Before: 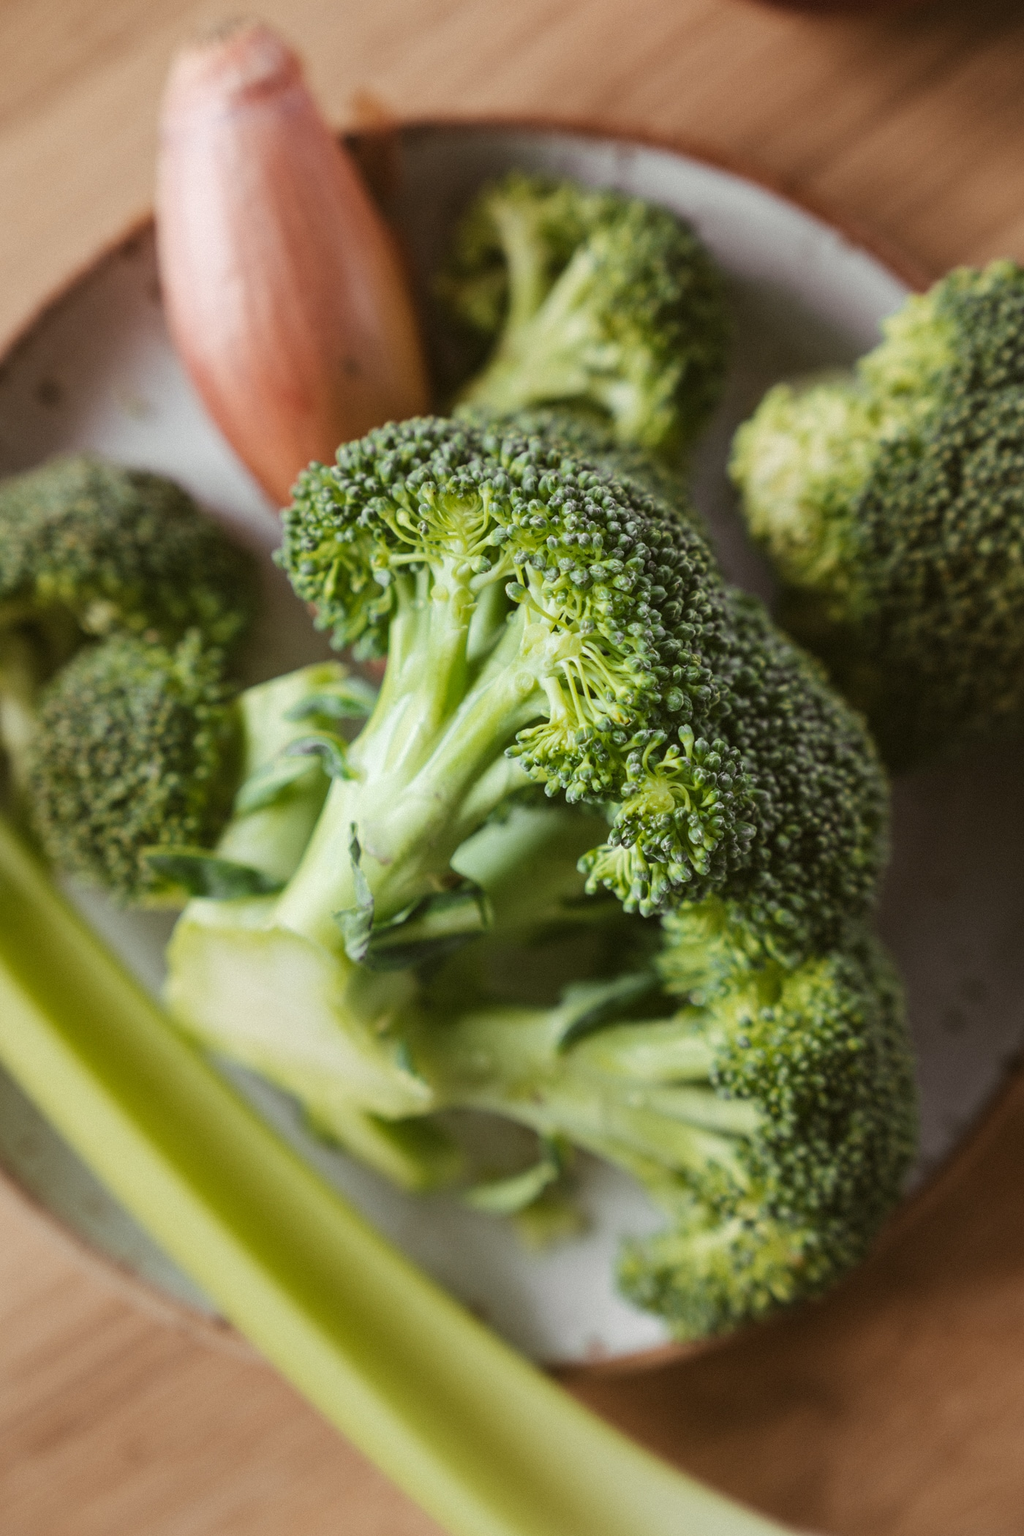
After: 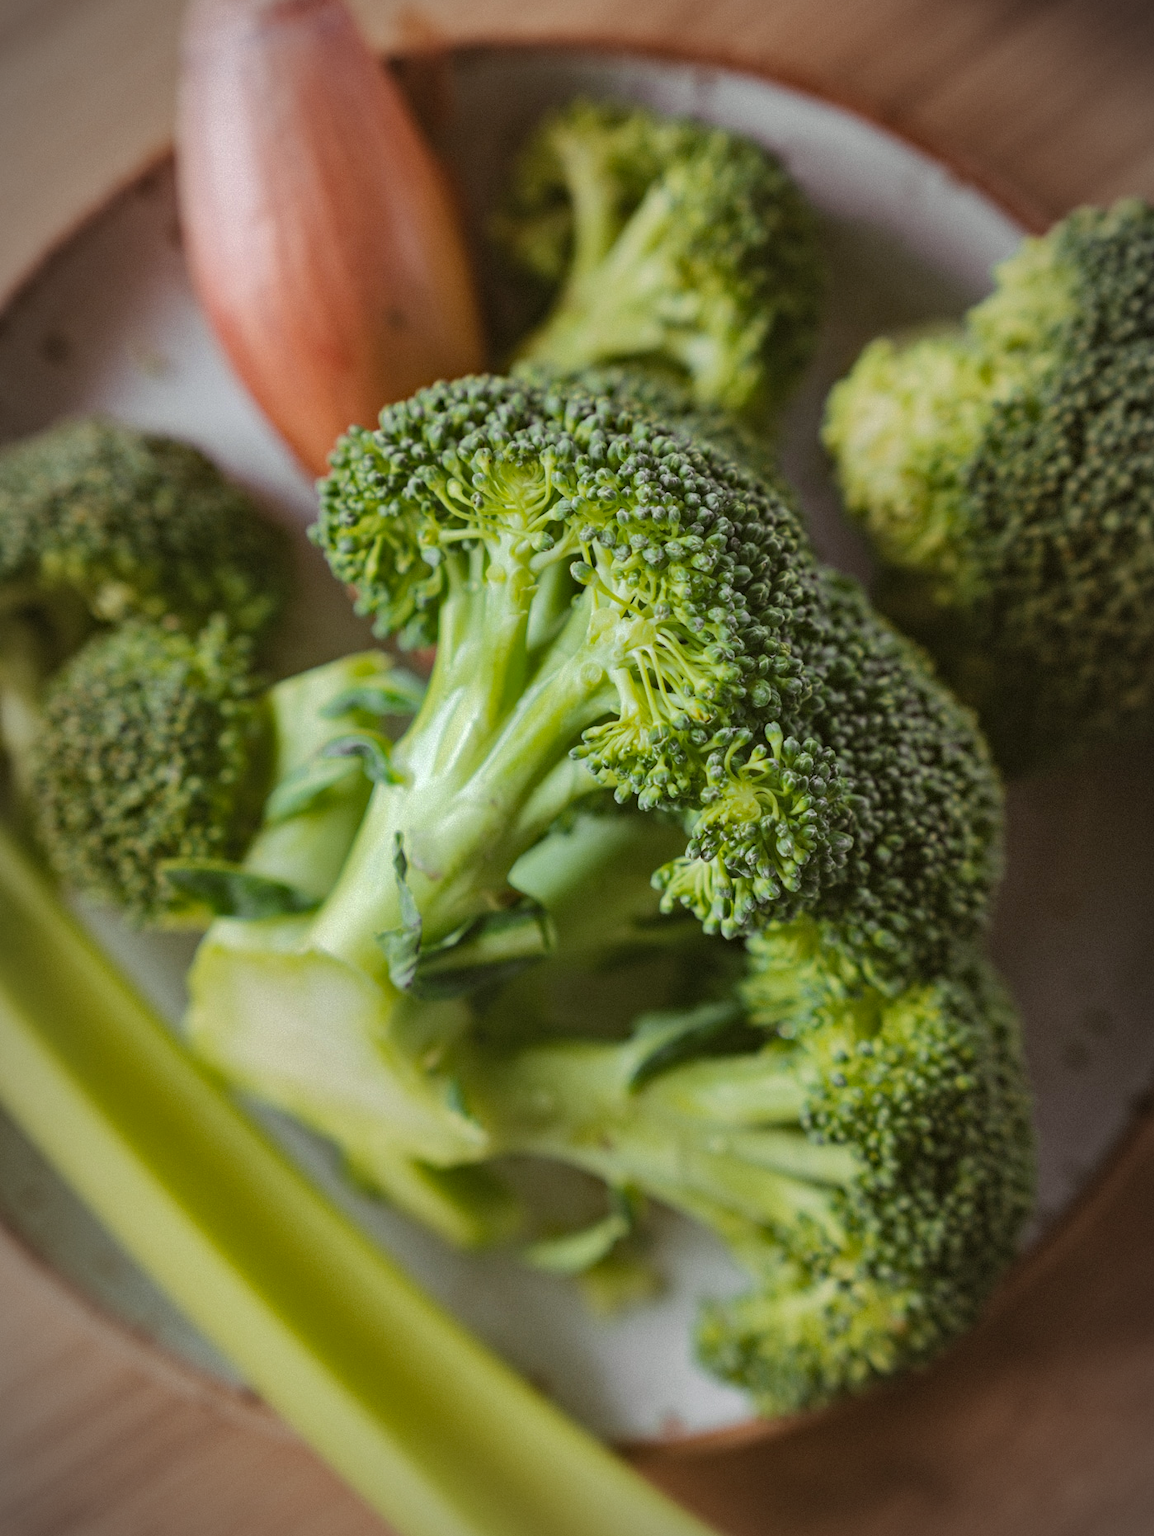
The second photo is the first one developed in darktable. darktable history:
crop and rotate: top 5.567%, bottom 5.679%
vignetting: fall-off start 87.33%, automatic ratio true
shadows and highlights: shadows 40.3, highlights -59.71
color correction: highlights b* -0.055
haze removal: strength 0.279, distance 0.243, compatibility mode true, adaptive false
